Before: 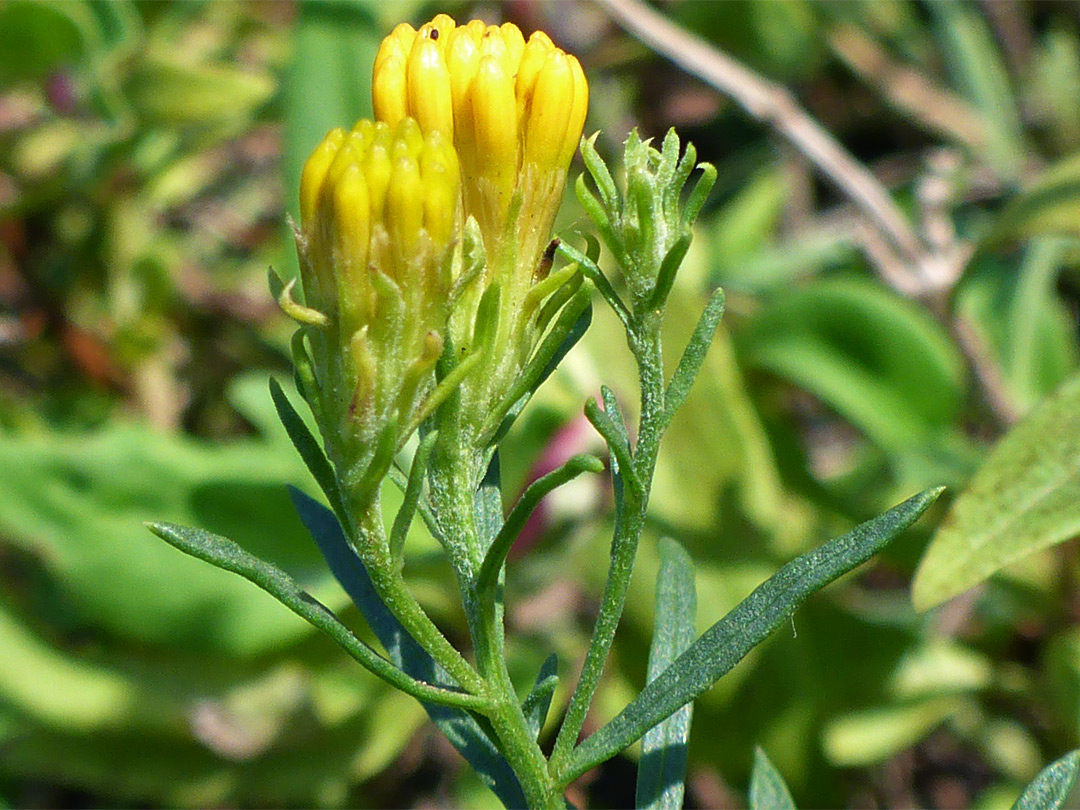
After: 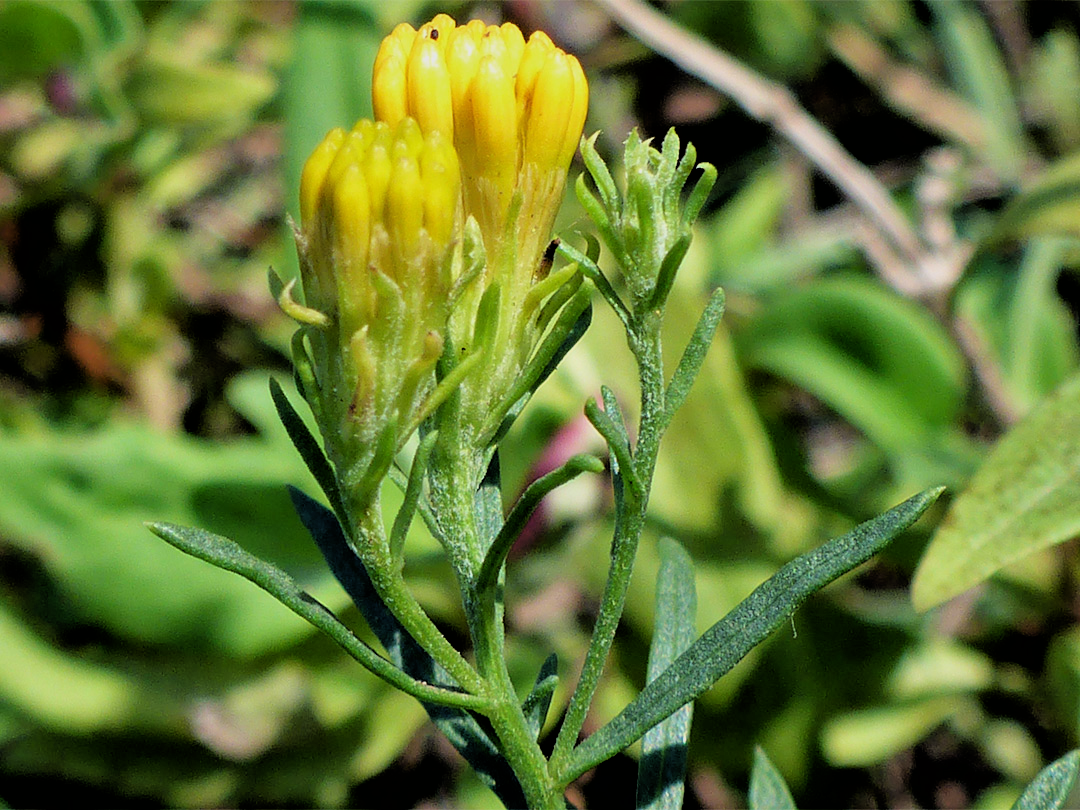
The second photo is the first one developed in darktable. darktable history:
filmic rgb: black relative exposure -3.38 EV, white relative exposure 3.46 EV, hardness 2.36, contrast 1.103, color science v6 (2022)
